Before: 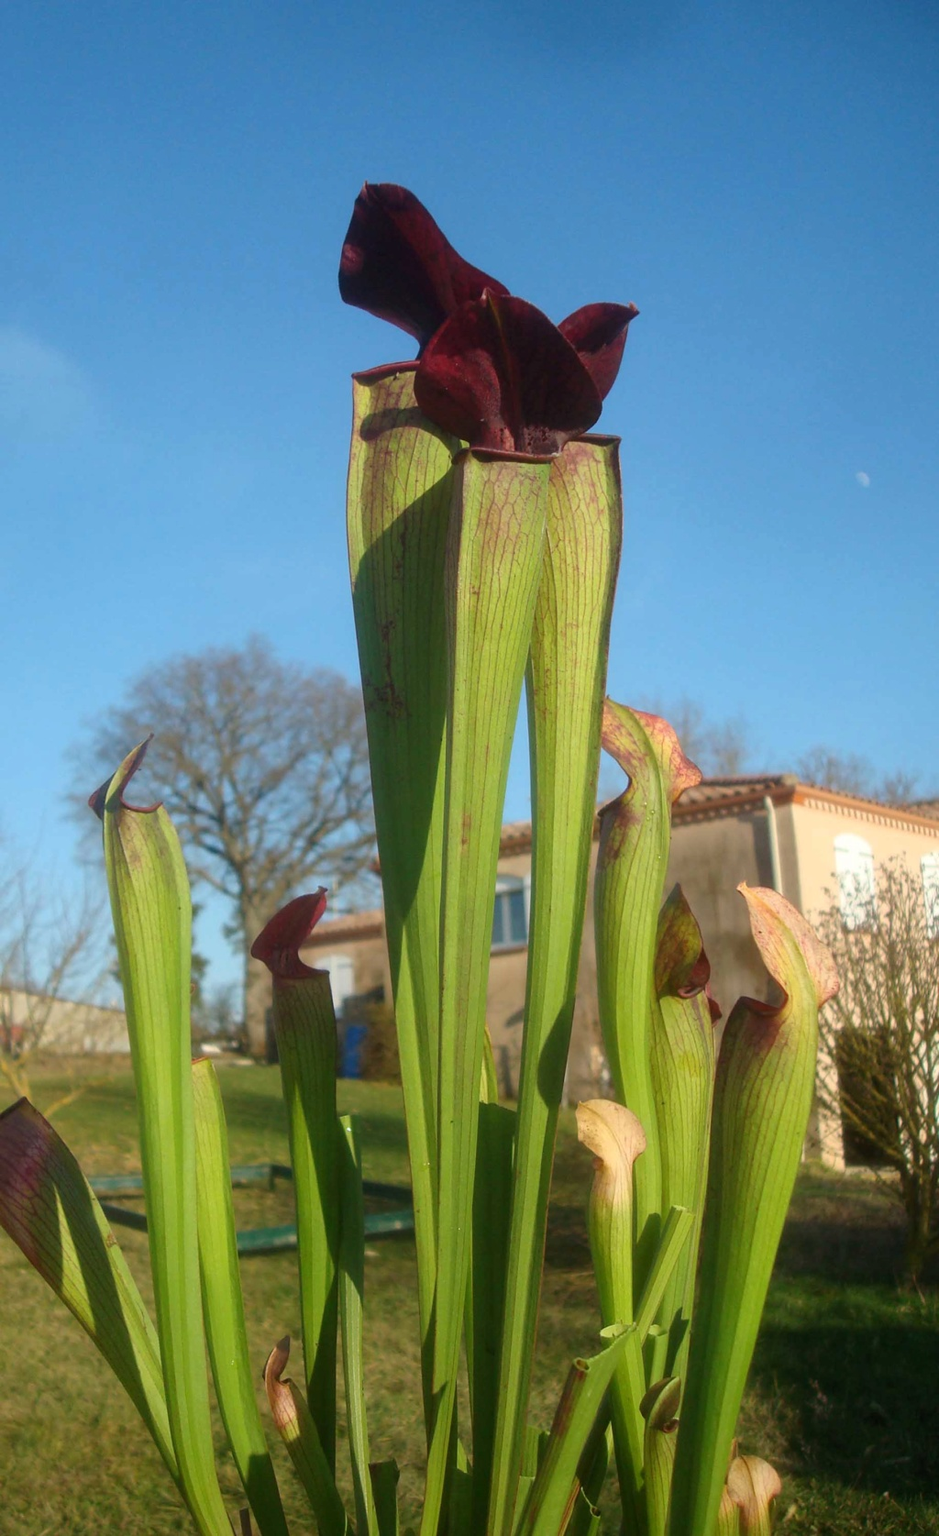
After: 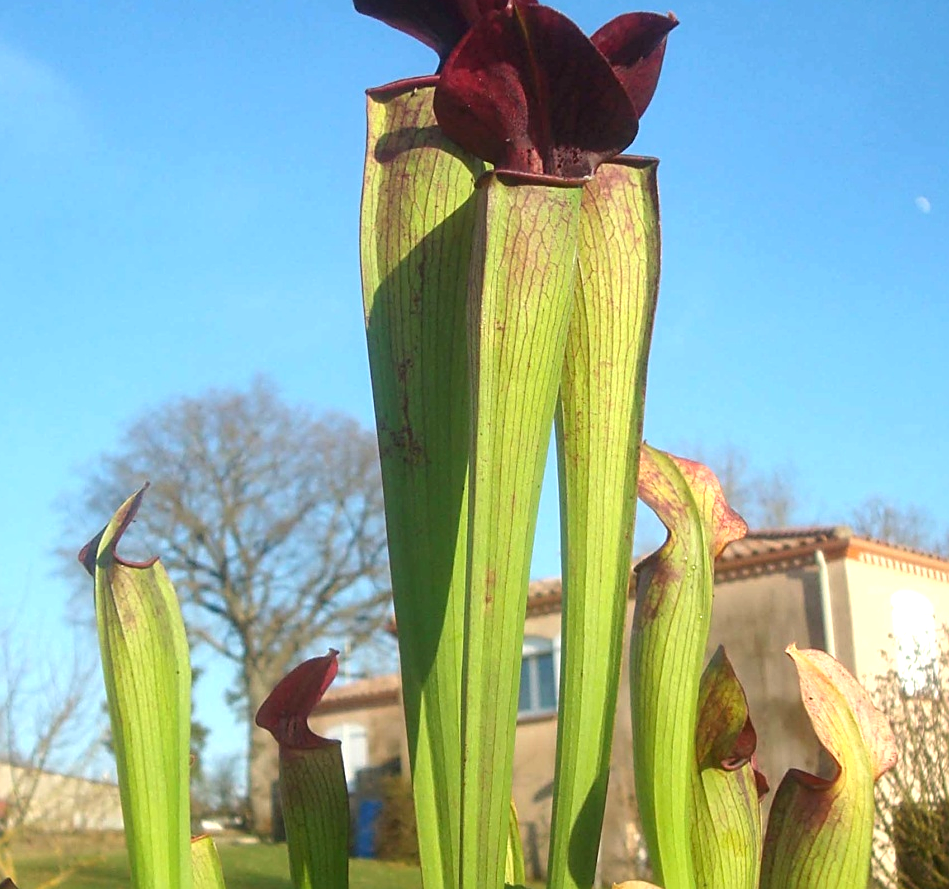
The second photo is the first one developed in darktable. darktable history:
sharpen: on, module defaults
exposure: exposure 0.602 EV, compensate highlight preservation false
crop: left 1.831%, top 19.037%, right 5.484%, bottom 27.842%
tone equalizer: on, module defaults
